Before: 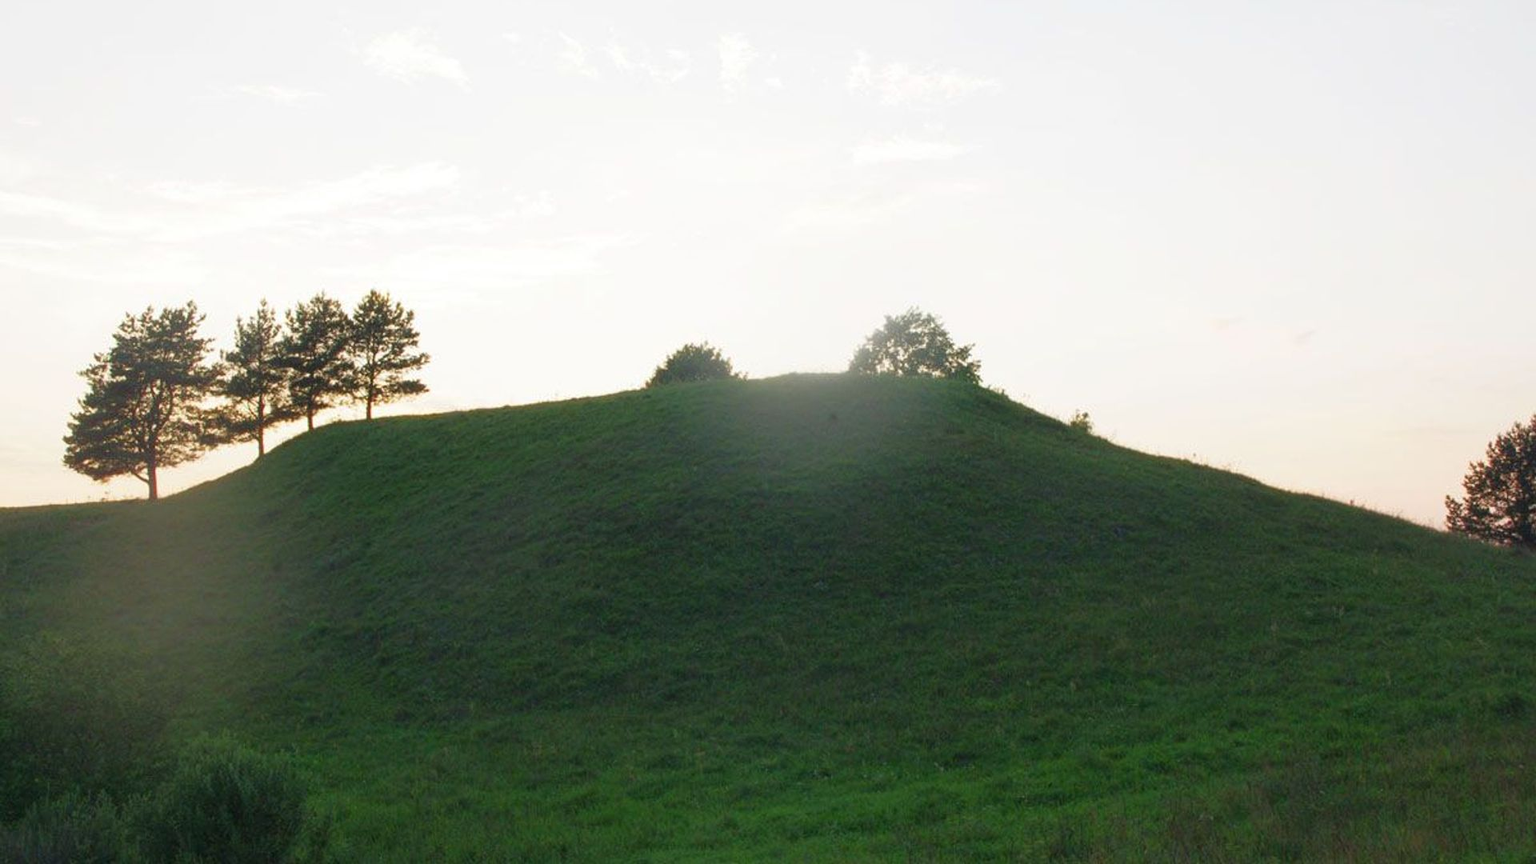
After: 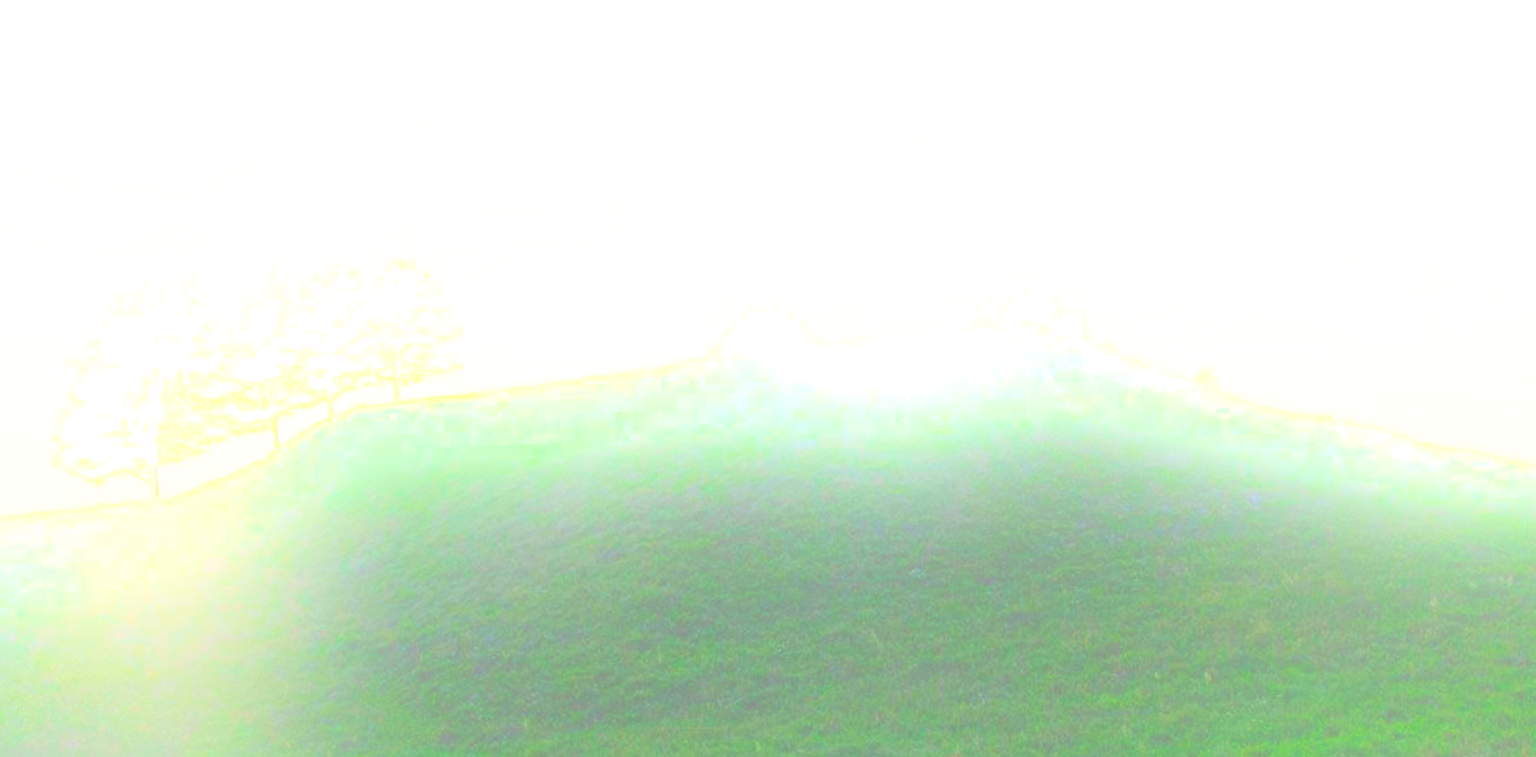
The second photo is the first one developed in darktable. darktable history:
bloom: size 25%, threshold 5%, strength 90%
rotate and perspective: rotation -2°, crop left 0.022, crop right 0.978, crop top 0.049, crop bottom 0.951
base curve: curves: ch0 [(0, 0) (0.028, 0.03) (0.121, 0.232) (0.46, 0.748) (0.859, 0.968) (1, 1)], preserve colors none
crop: top 7.49%, right 9.717%, bottom 11.943%
contrast brightness saturation: contrast 0.03, brightness 0.06, saturation 0.13
